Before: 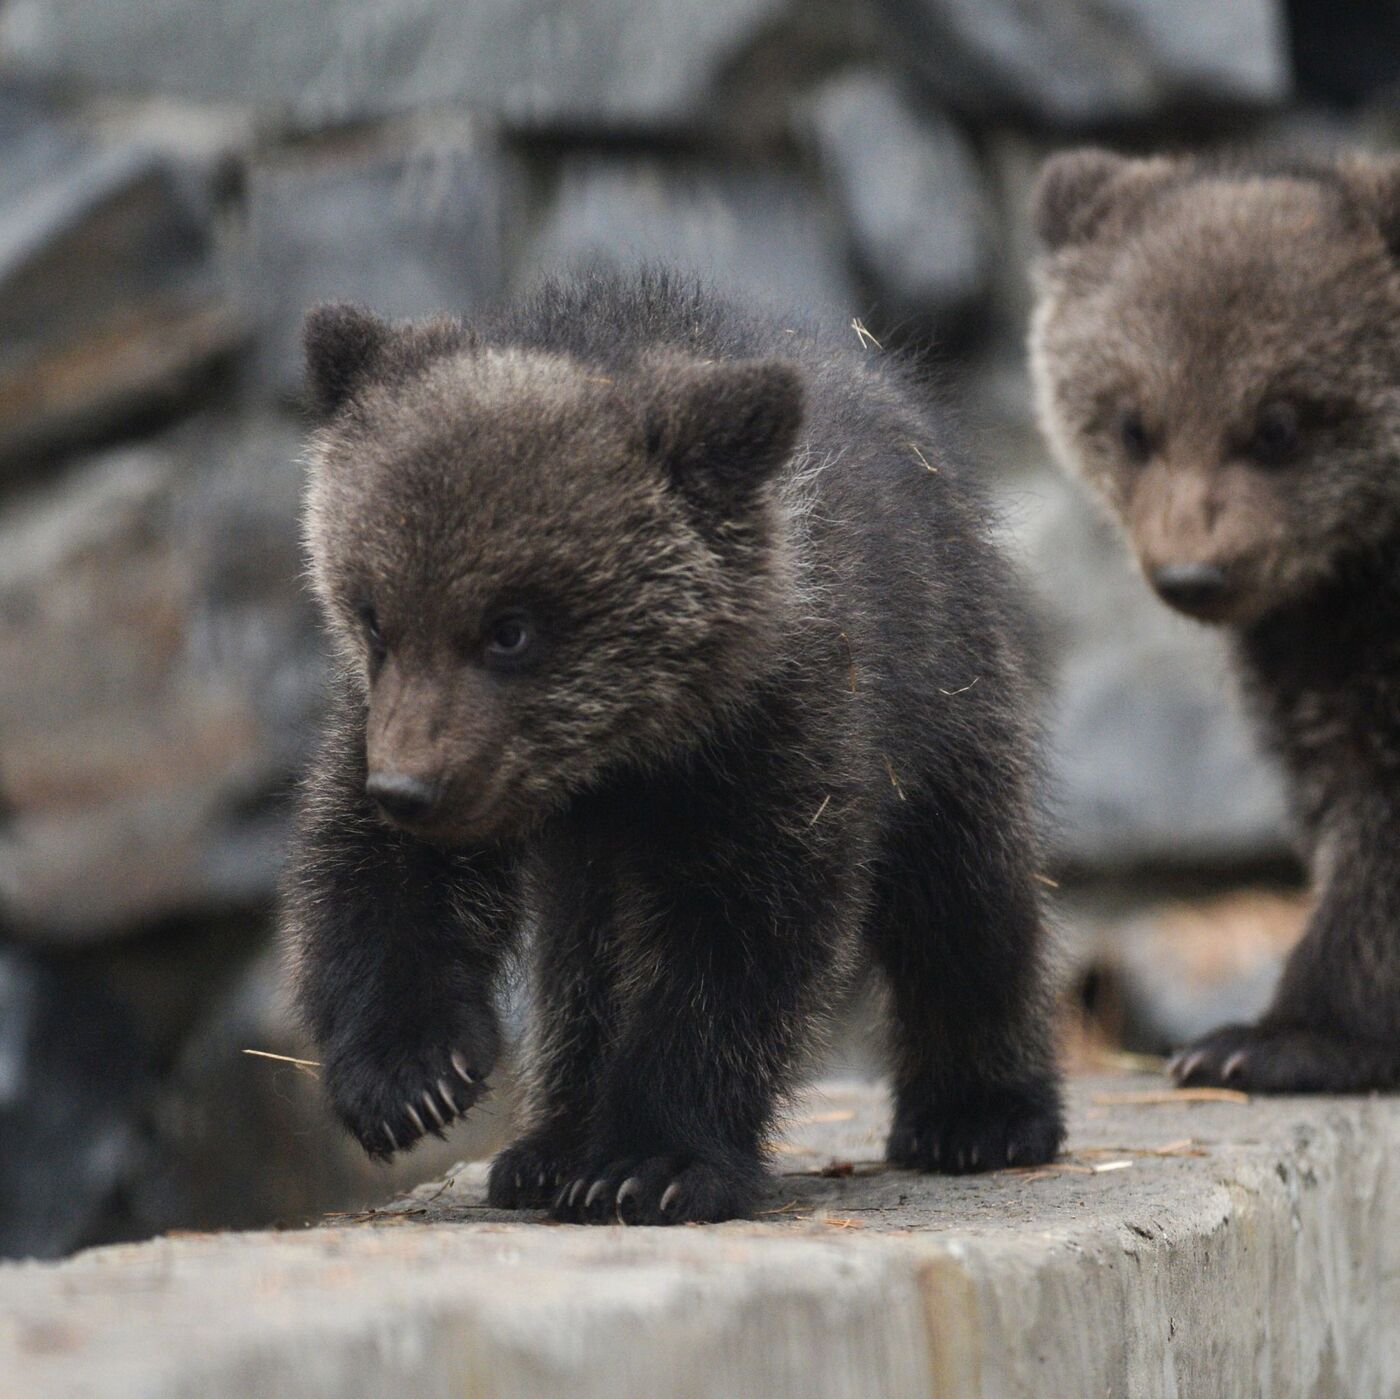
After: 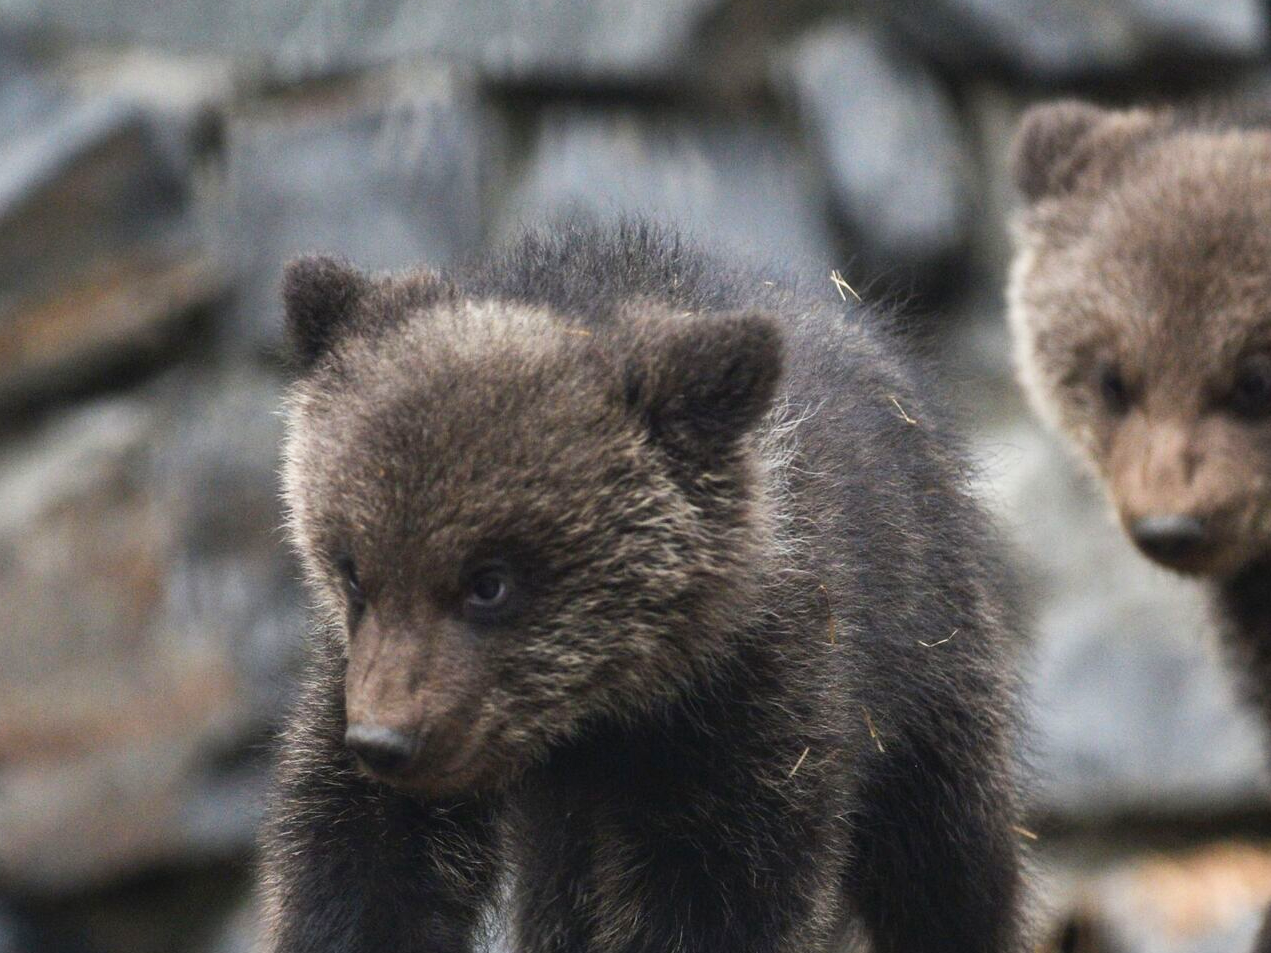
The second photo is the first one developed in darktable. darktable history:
base curve: curves: ch0 [(0, 0) (0.688, 0.865) (1, 1)], preserve colors none
crop: left 1.539%, top 3.434%, right 7.665%, bottom 28.431%
shadows and highlights: shadows 20.97, highlights -82.21, soften with gaussian
contrast brightness saturation: contrast 0.042, saturation 0.158
